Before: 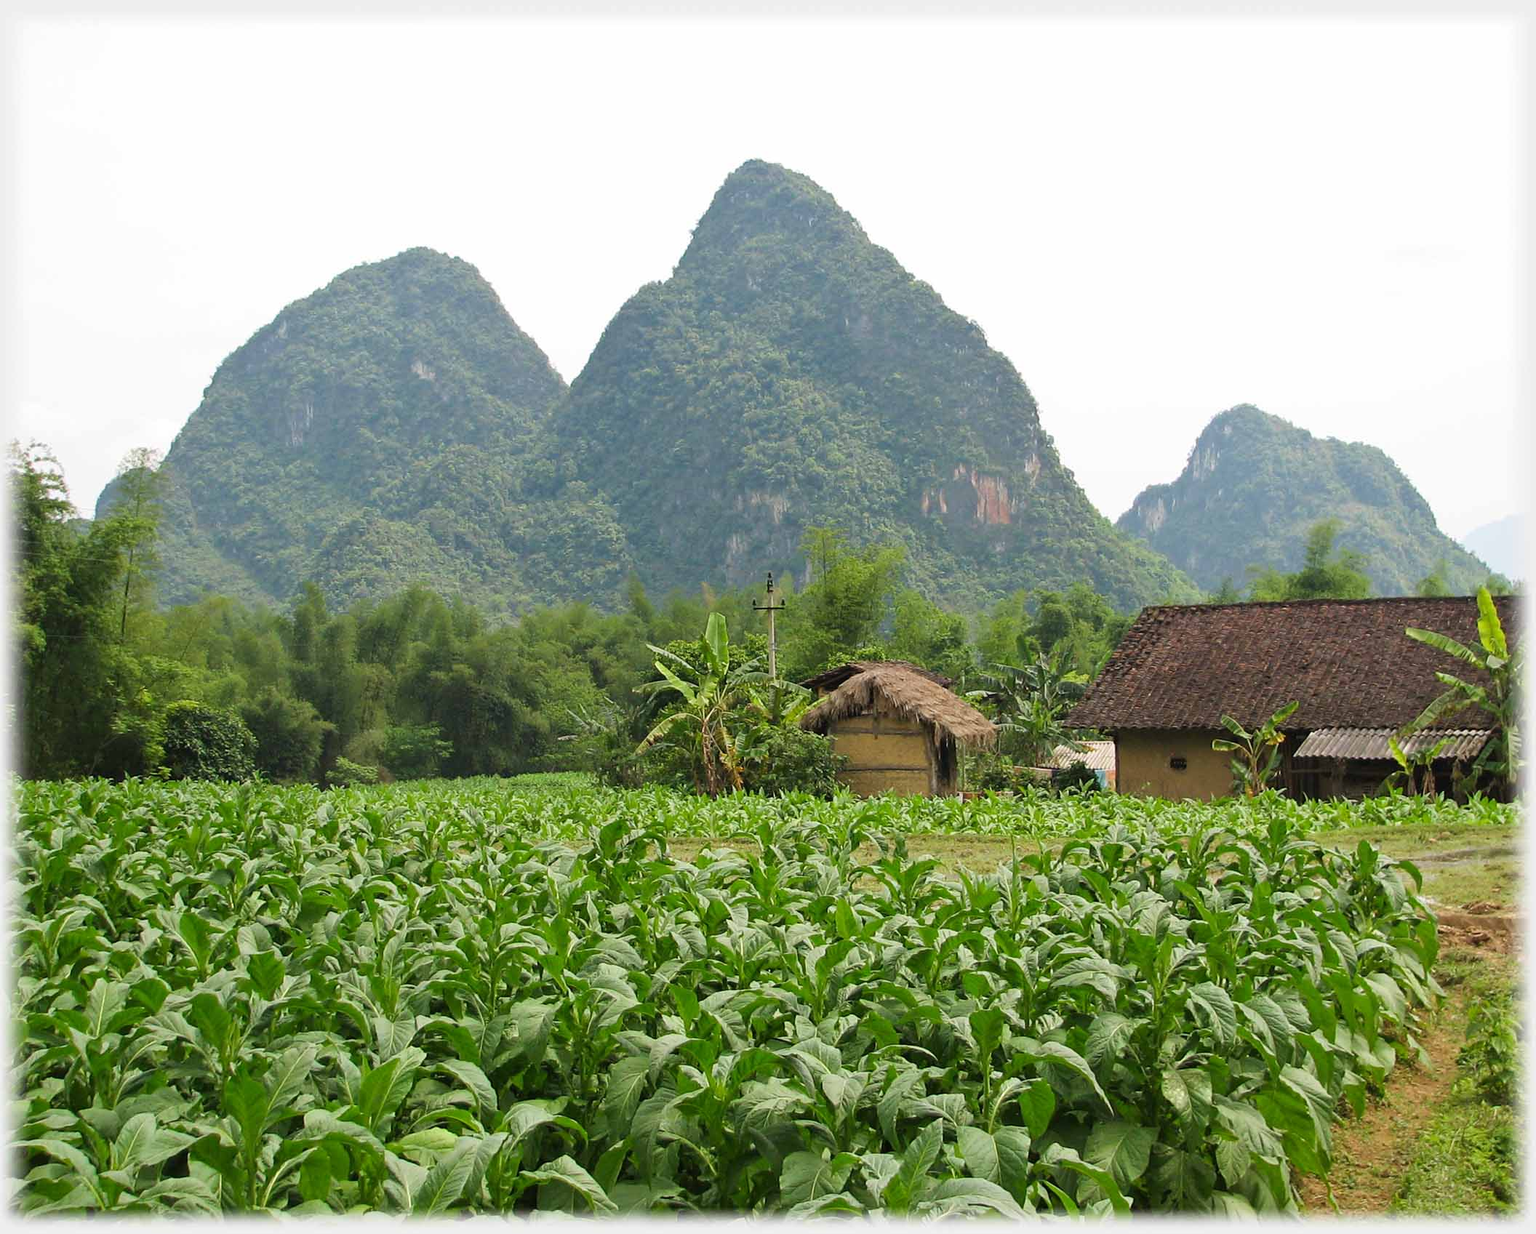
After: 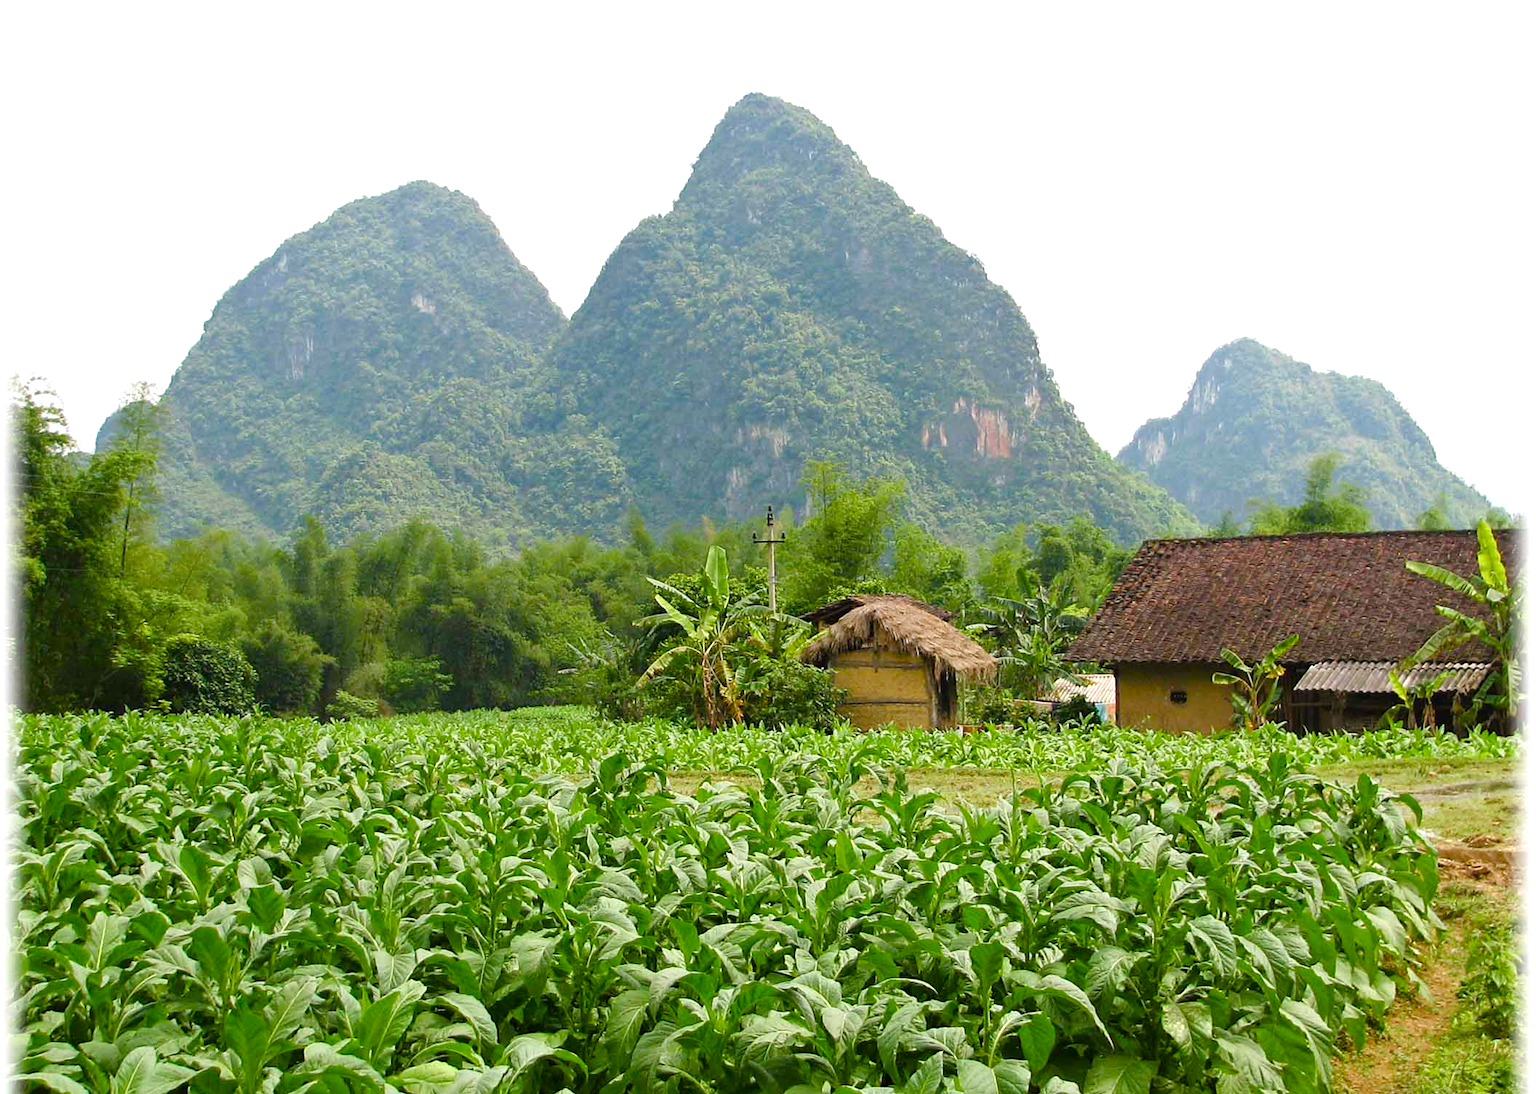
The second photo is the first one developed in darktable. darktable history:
color balance rgb: perceptual saturation grading › global saturation 44.863%, perceptual saturation grading › highlights -49.542%, perceptual saturation grading › shadows 29.513%
crop and rotate: top 5.433%, bottom 5.866%
tone equalizer: -8 EV -0.452 EV, -7 EV -0.405 EV, -6 EV -0.319 EV, -5 EV -0.198 EV, -3 EV 0.233 EV, -2 EV 0.357 EV, -1 EV 0.369 EV, +0 EV 0.428 EV
